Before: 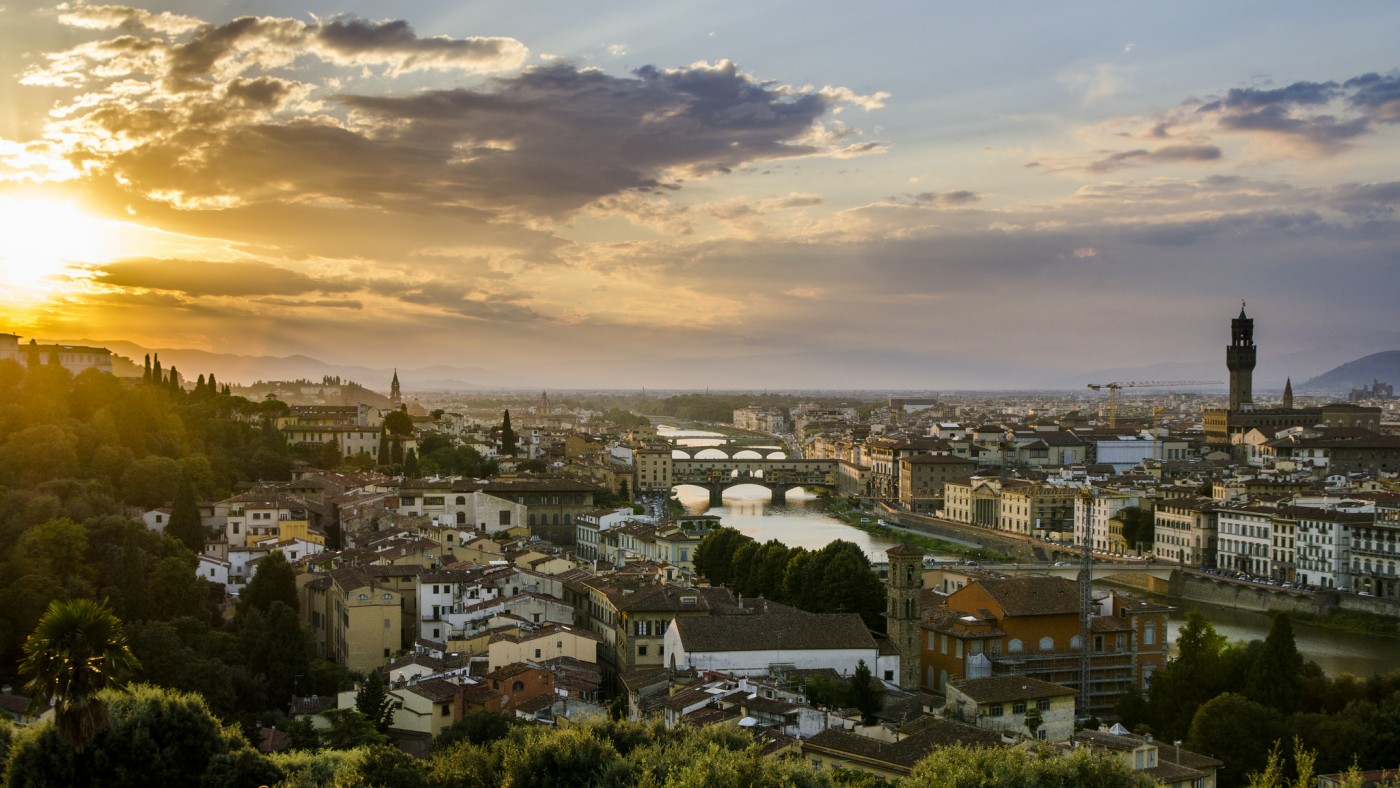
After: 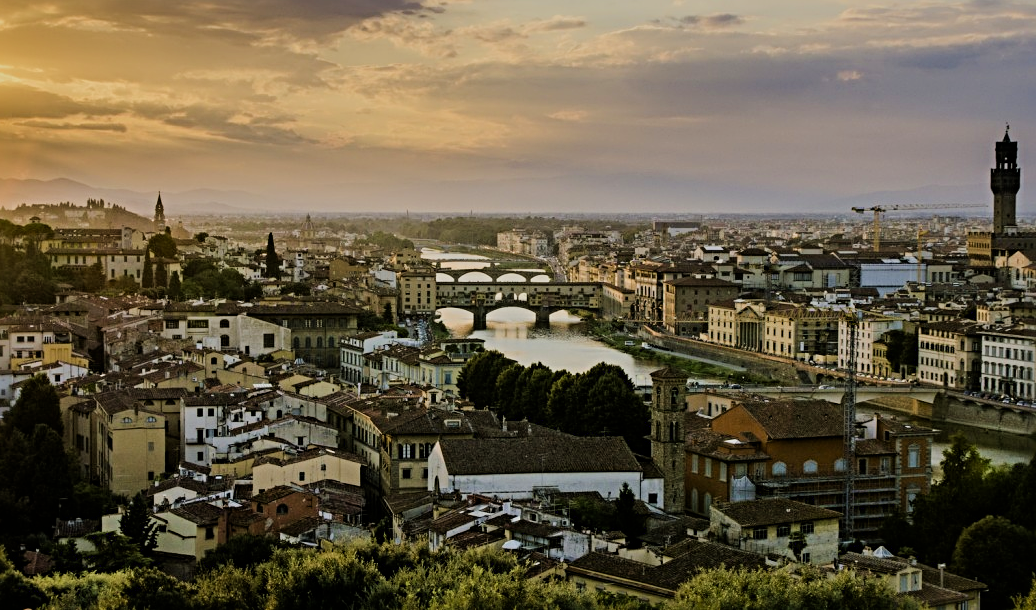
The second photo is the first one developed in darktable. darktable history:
velvia: on, module defaults
sharpen: radius 4.878
crop: left 16.865%, top 22.485%, right 9.133%
filmic rgb: black relative exposure -7.65 EV, white relative exposure 4.56 EV, threshold 5.99 EV, hardness 3.61, enable highlight reconstruction true
